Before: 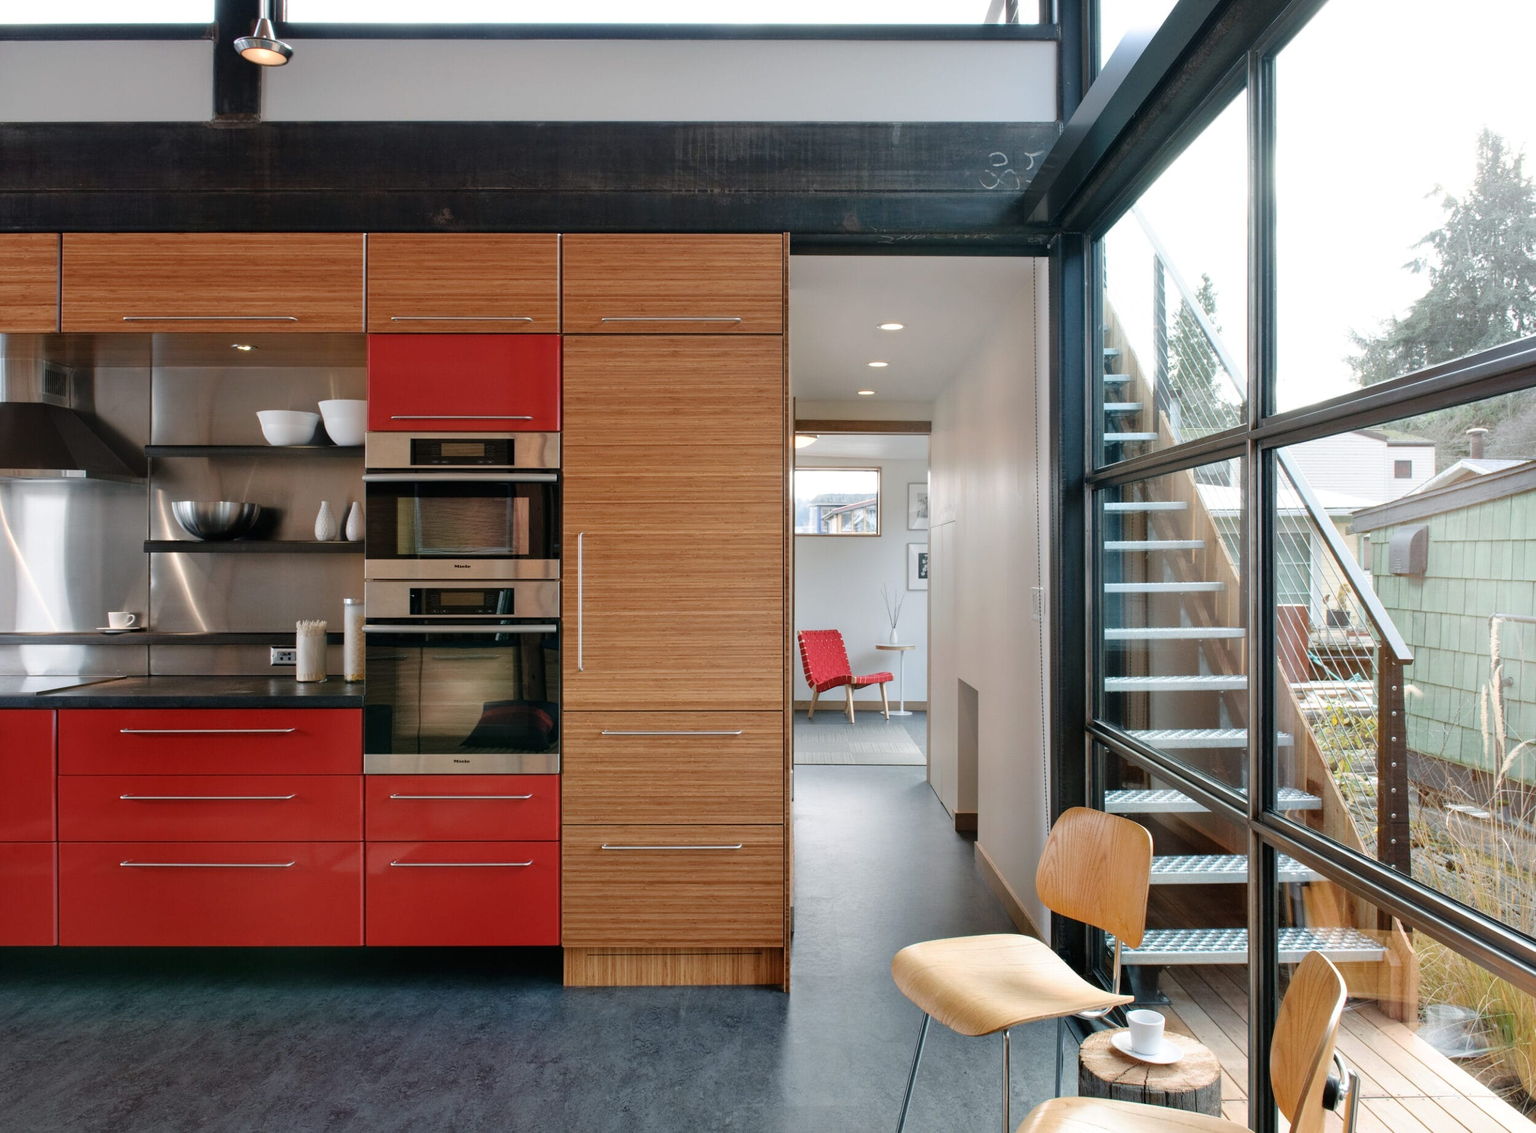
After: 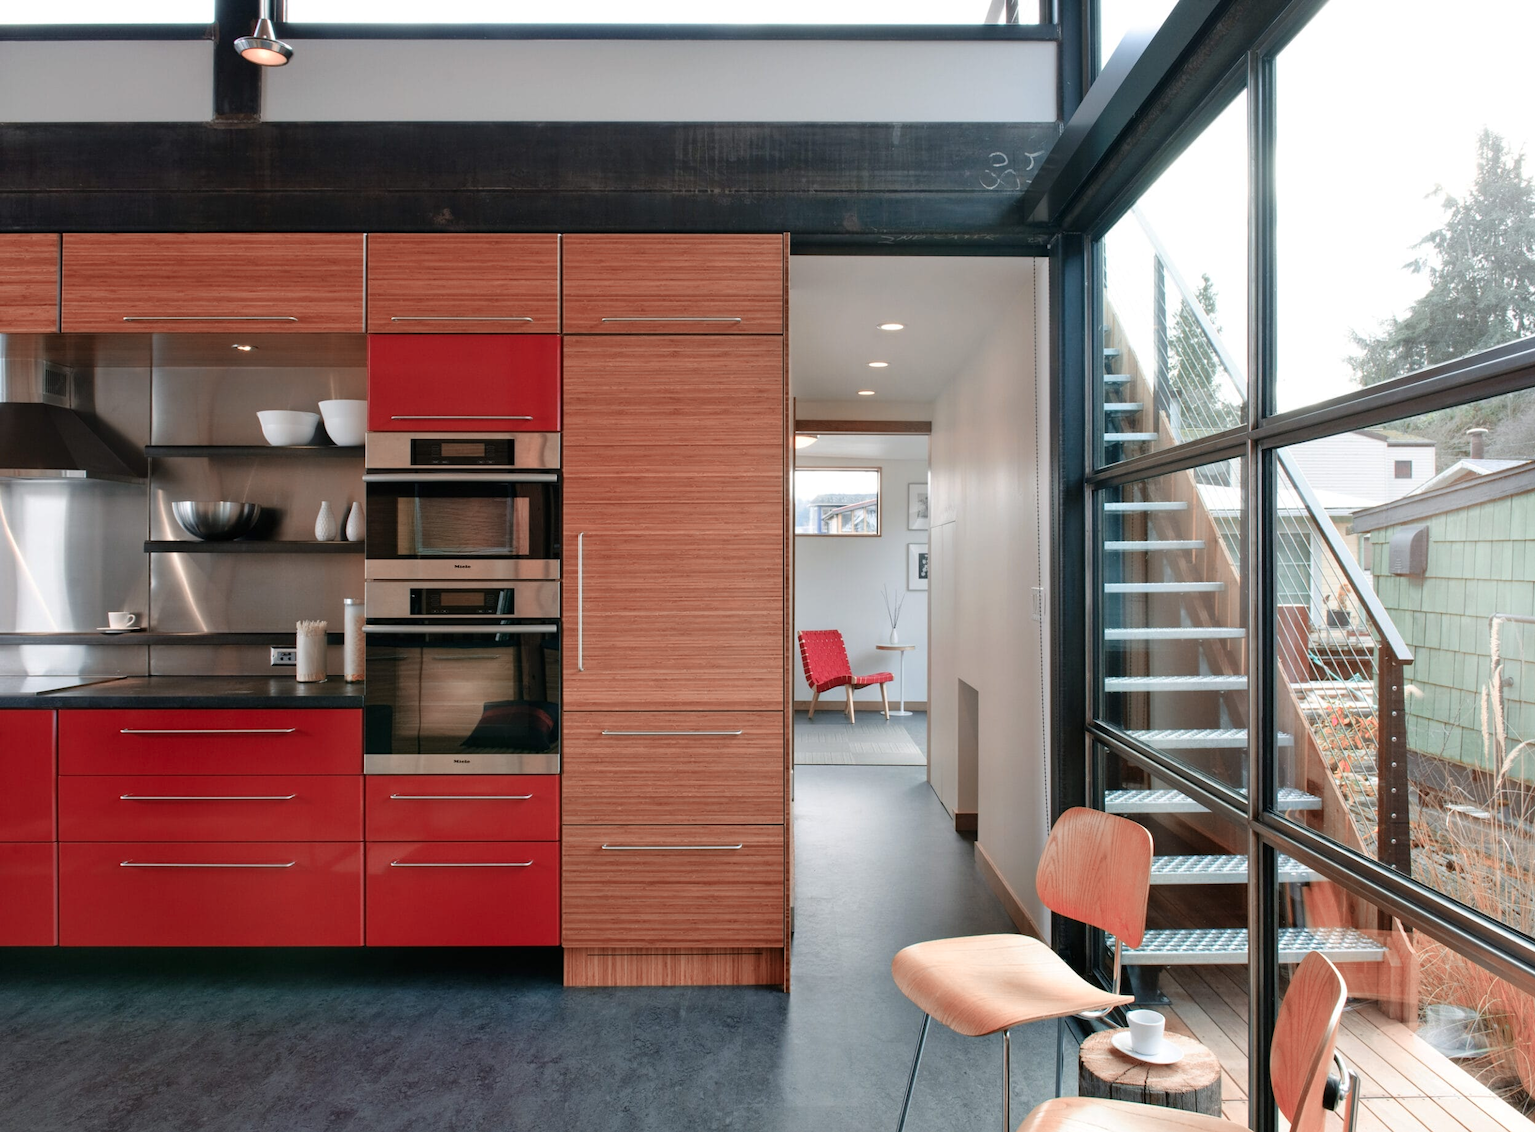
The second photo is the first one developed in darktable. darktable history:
color zones: curves: ch2 [(0, 0.5) (0.084, 0.497) (0.323, 0.335) (0.4, 0.497) (1, 0.5)], mix 100.12%
